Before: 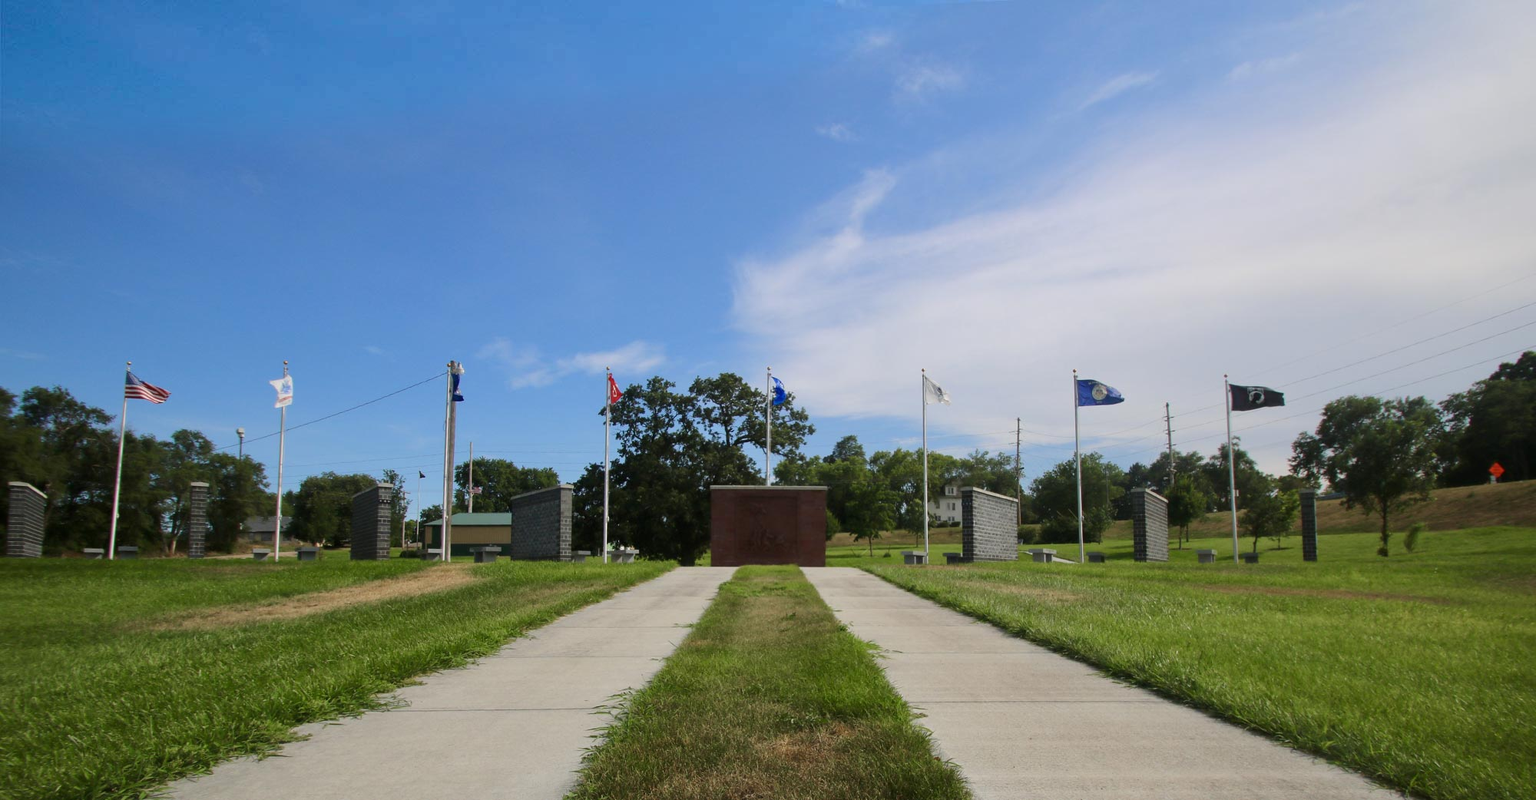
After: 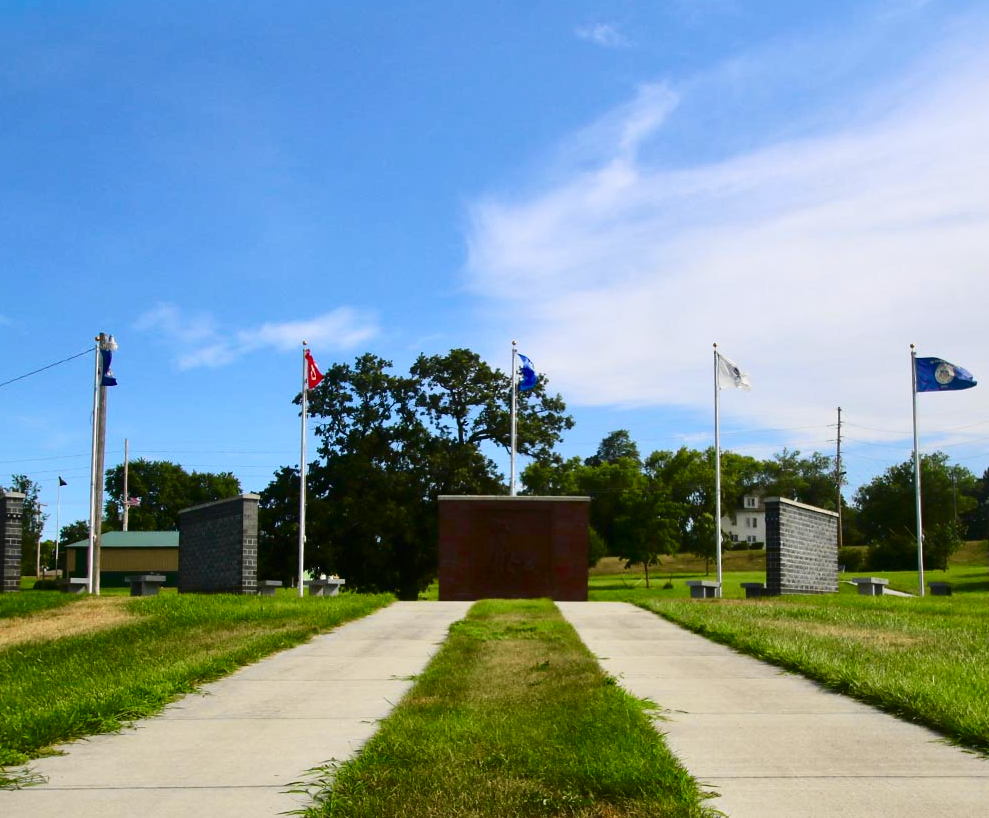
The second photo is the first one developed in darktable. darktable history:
crop and rotate: angle 0.02°, left 24.353%, top 13.219%, right 26.156%, bottom 8.224%
tone curve: curves: ch0 [(0, 0) (0.187, 0.12) (0.384, 0.363) (0.618, 0.698) (0.754, 0.857) (0.875, 0.956) (1, 0.987)]; ch1 [(0, 0) (0.402, 0.36) (0.476, 0.466) (0.501, 0.501) (0.518, 0.514) (0.564, 0.608) (0.614, 0.664) (0.692, 0.744) (1, 1)]; ch2 [(0, 0) (0.435, 0.412) (0.483, 0.481) (0.503, 0.503) (0.522, 0.535) (0.563, 0.601) (0.627, 0.699) (0.699, 0.753) (0.997, 0.858)], color space Lab, independent channels
shadows and highlights: shadows 29.61, highlights -30.47, low approximation 0.01, soften with gaussian
